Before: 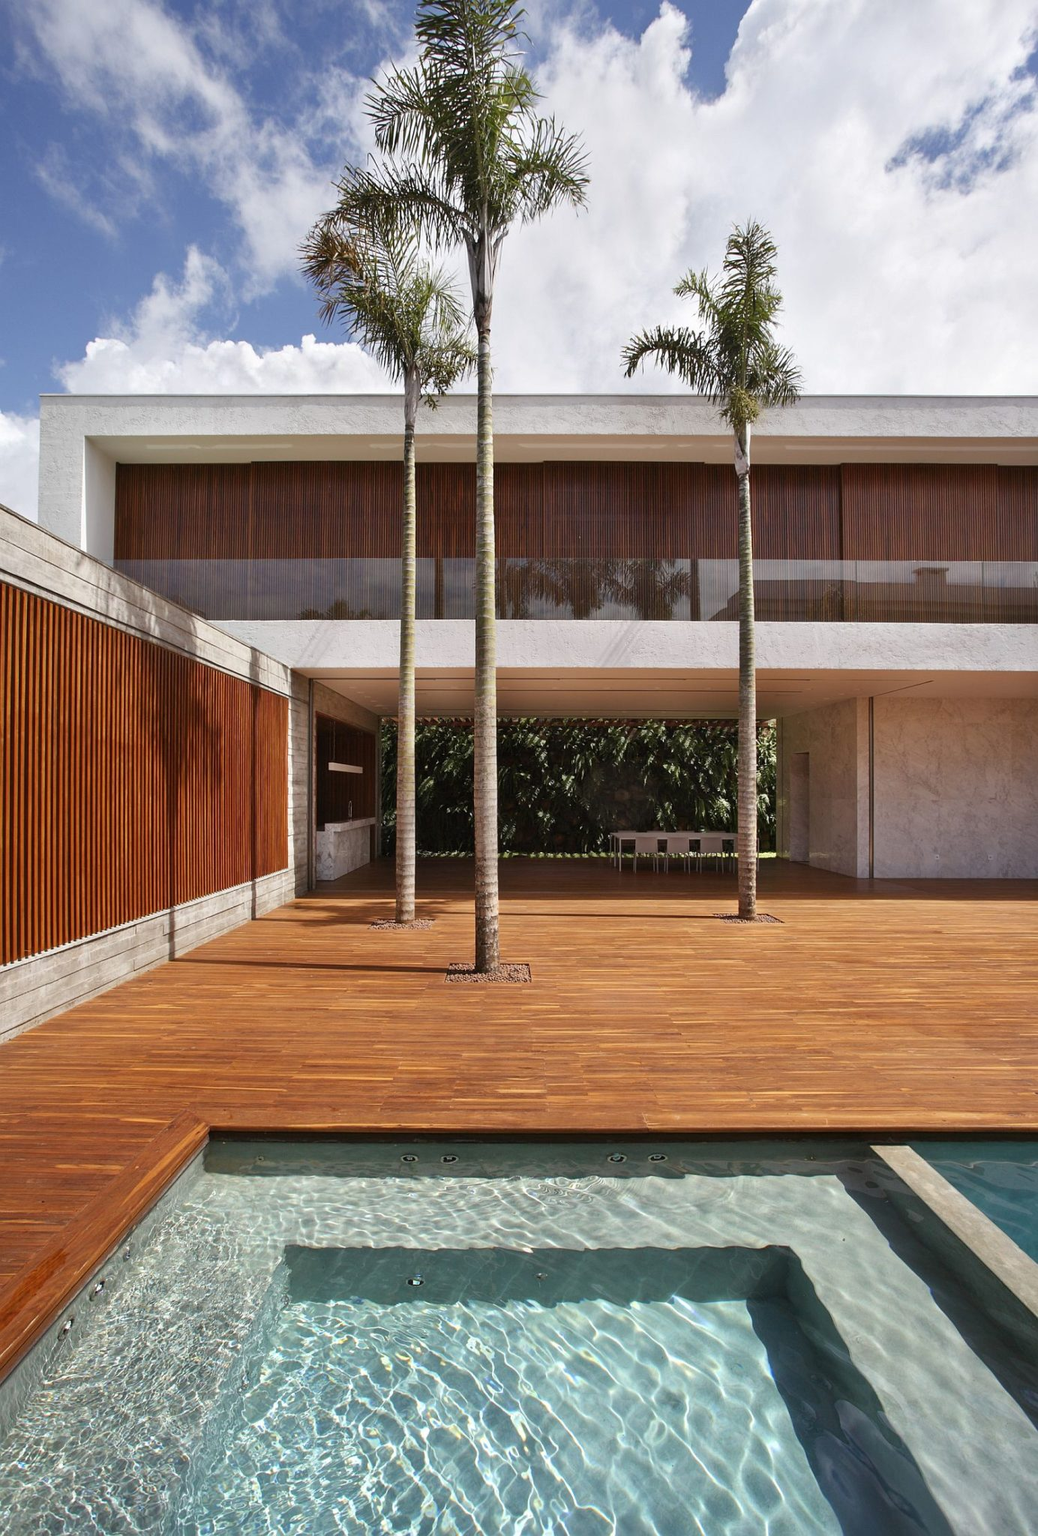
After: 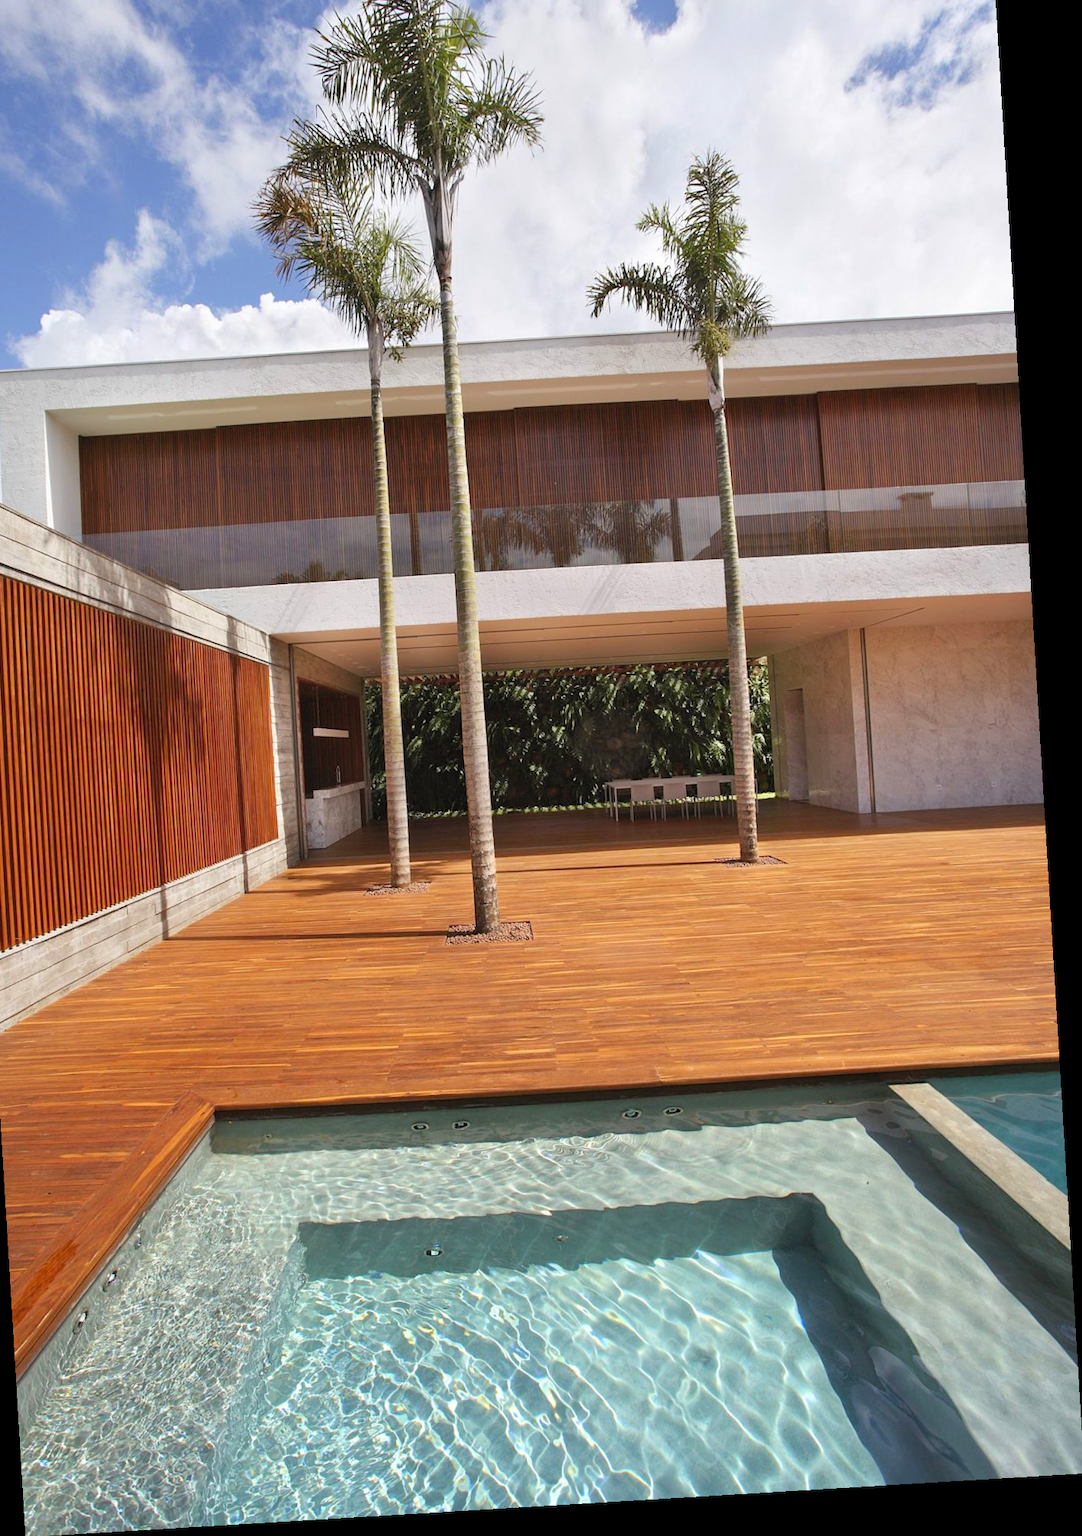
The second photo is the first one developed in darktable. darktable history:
contrast brightness saturation: brightness 0.095, saturation 0.195
crop and rotate: angle 3.45°, left 5.991%, top 5.696%
